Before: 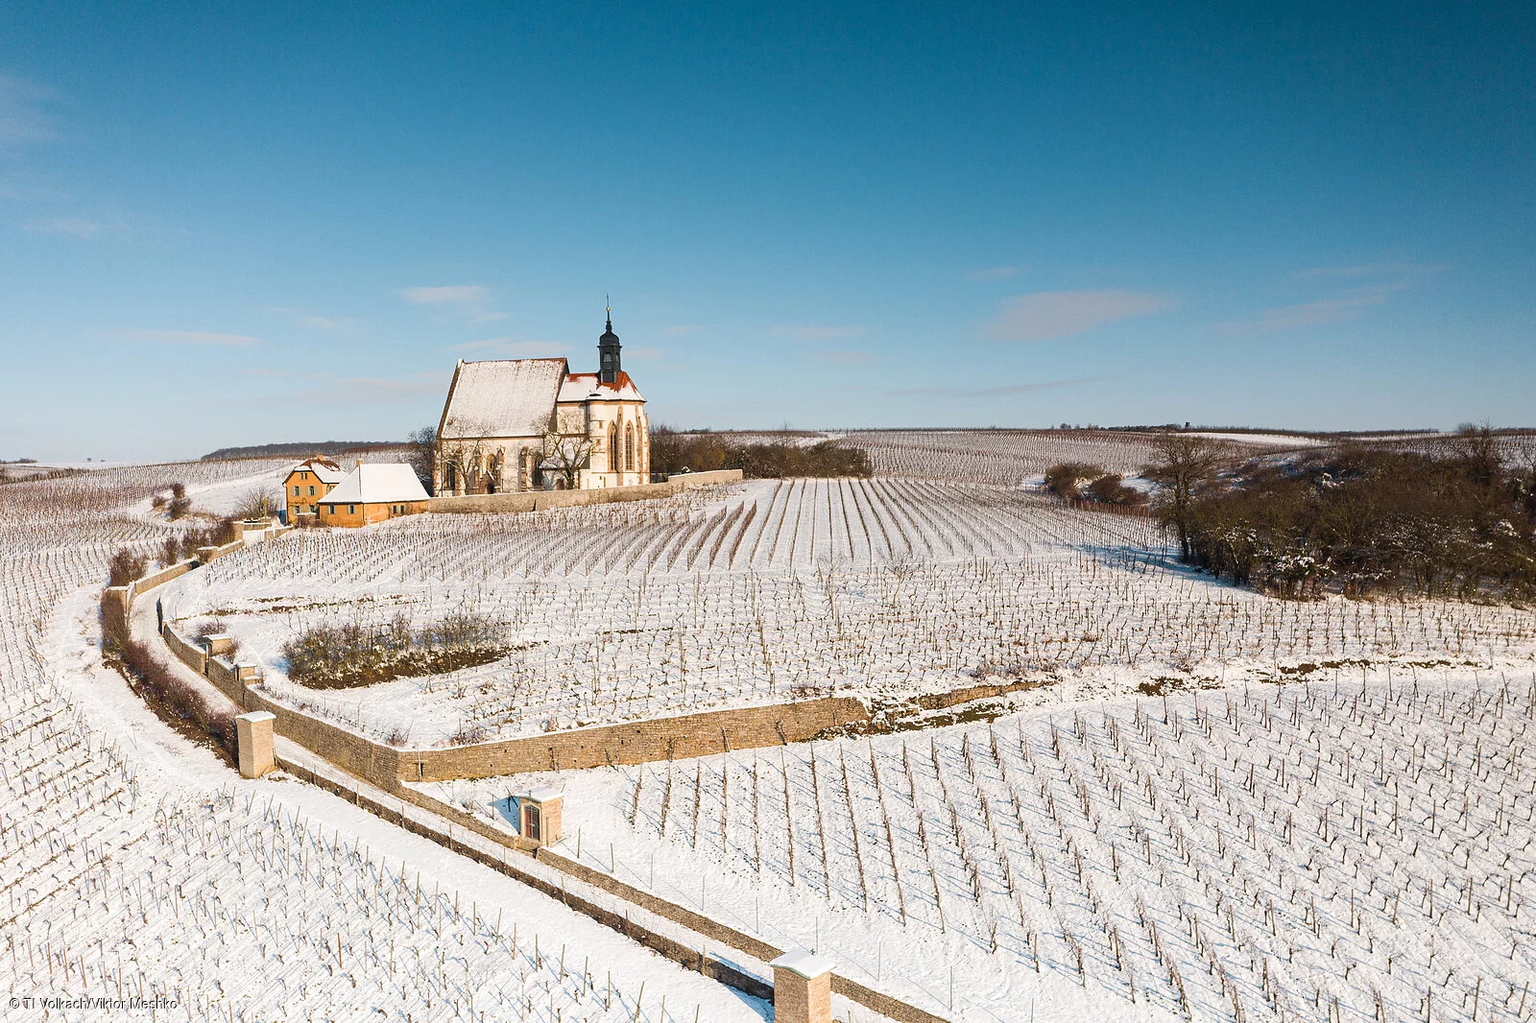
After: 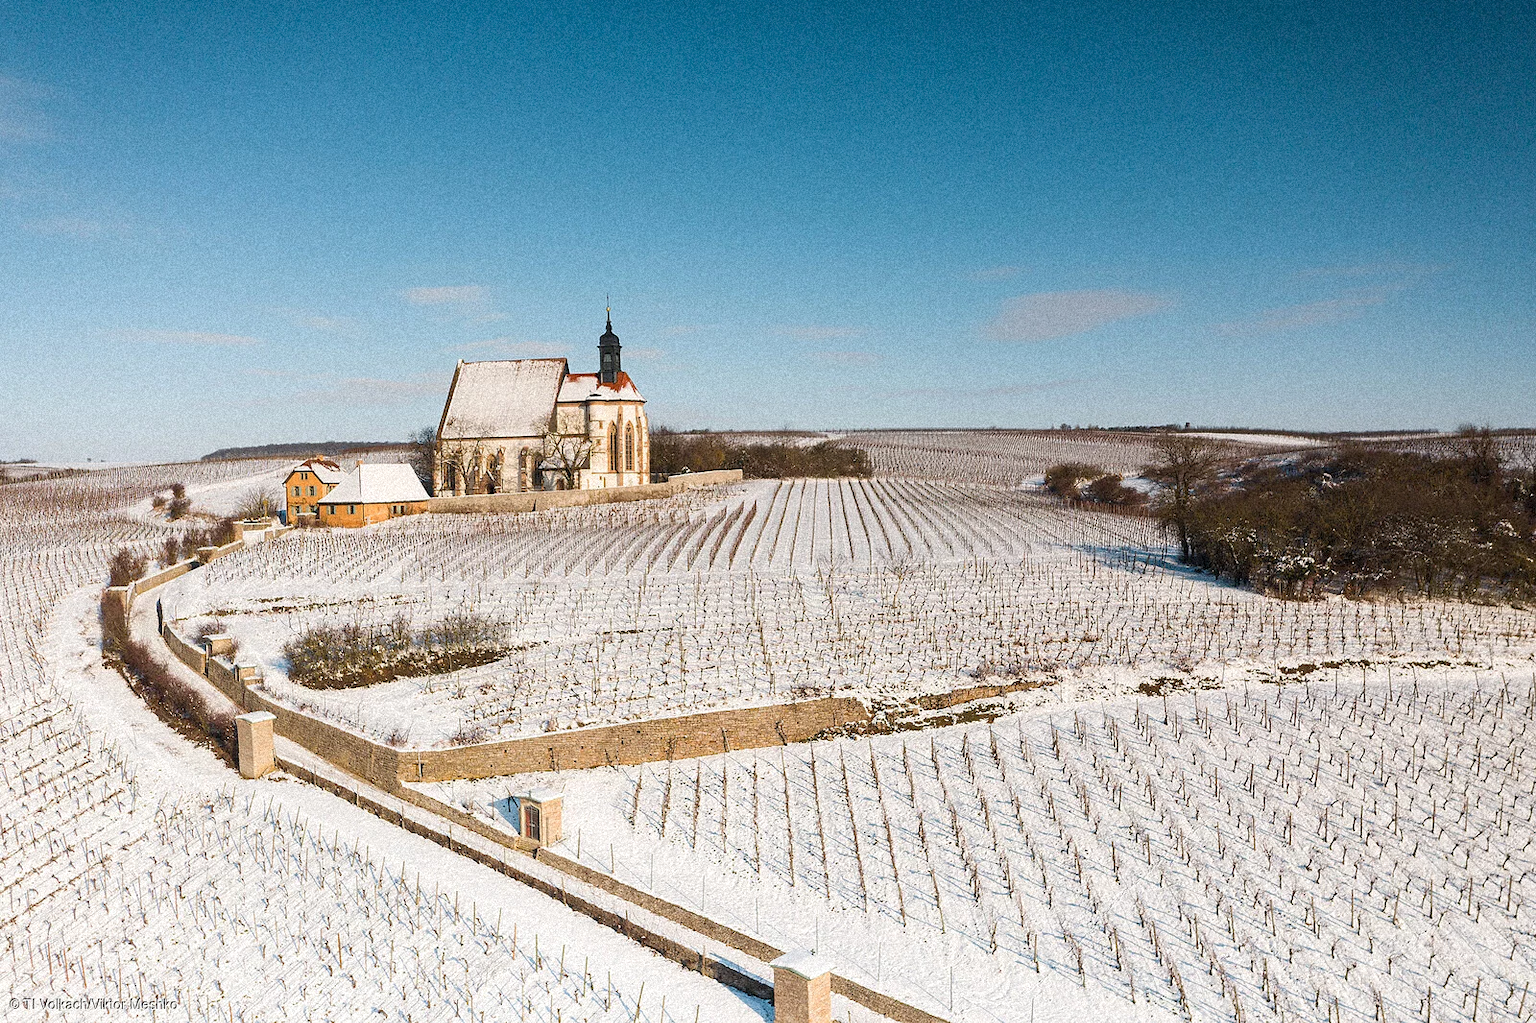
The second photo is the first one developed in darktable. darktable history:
bloom: size 3%, threshold 100%, strength 0%
grain: coarseness 9.38 ISO, strength 34.99%, mid-tones bias 0%
